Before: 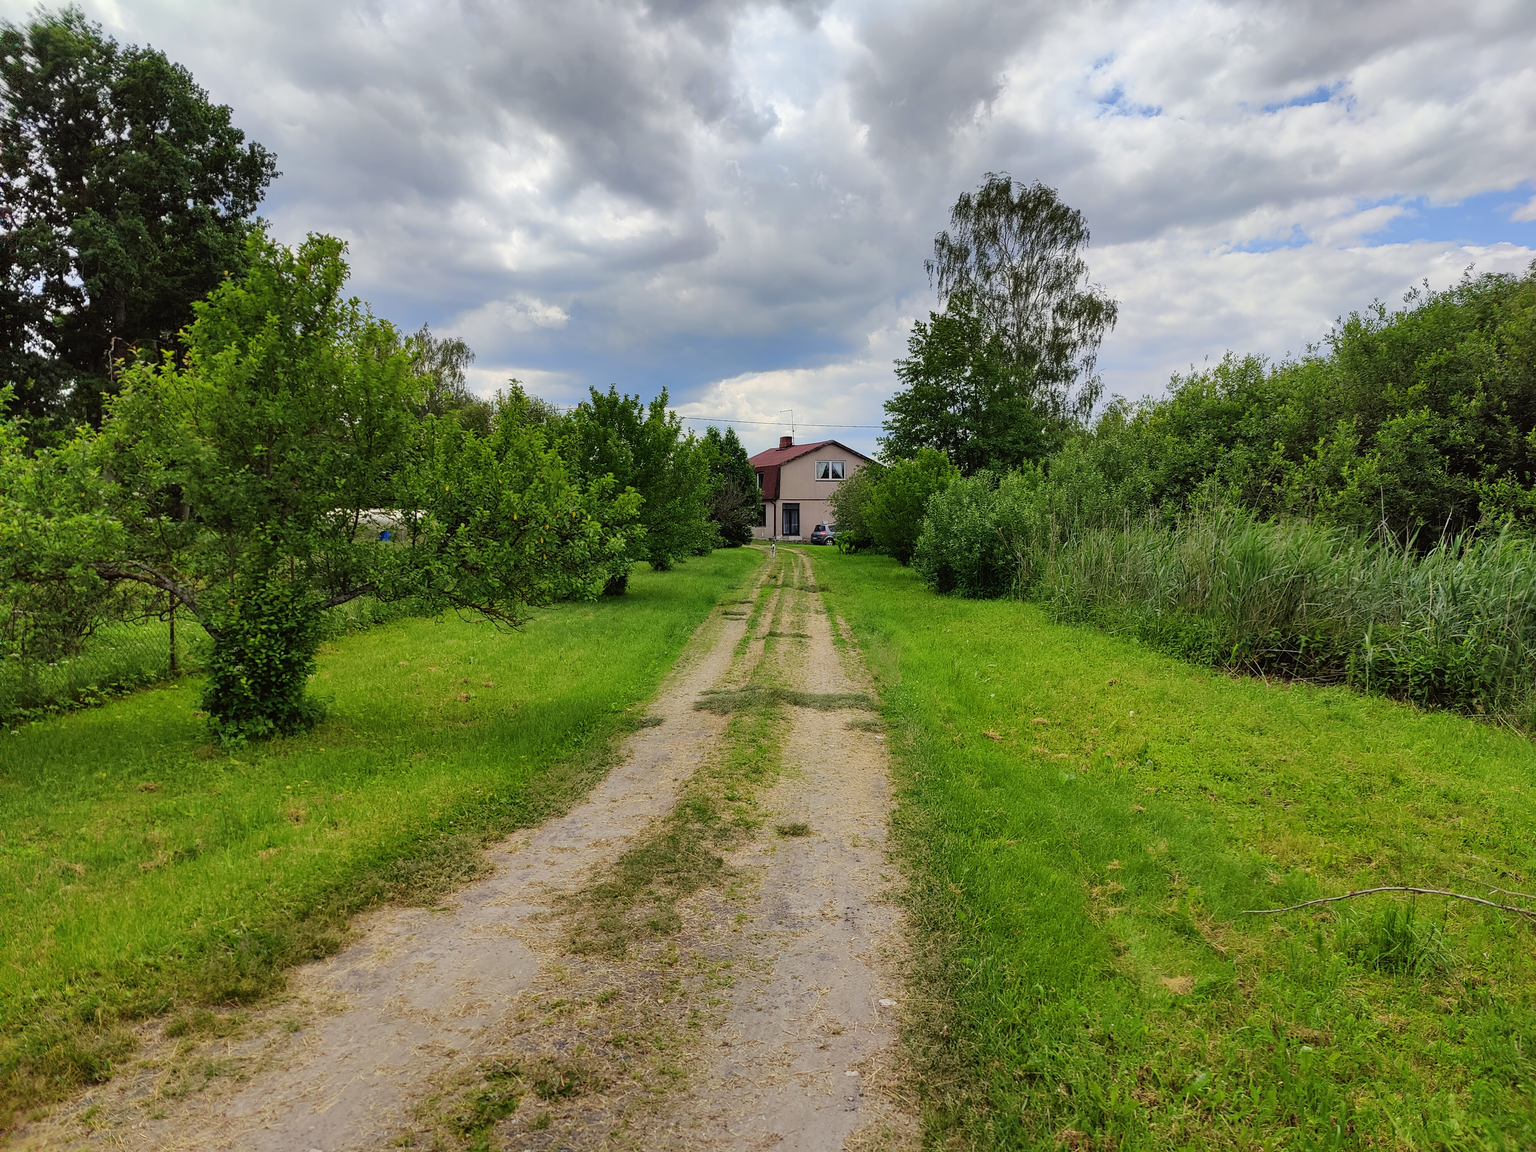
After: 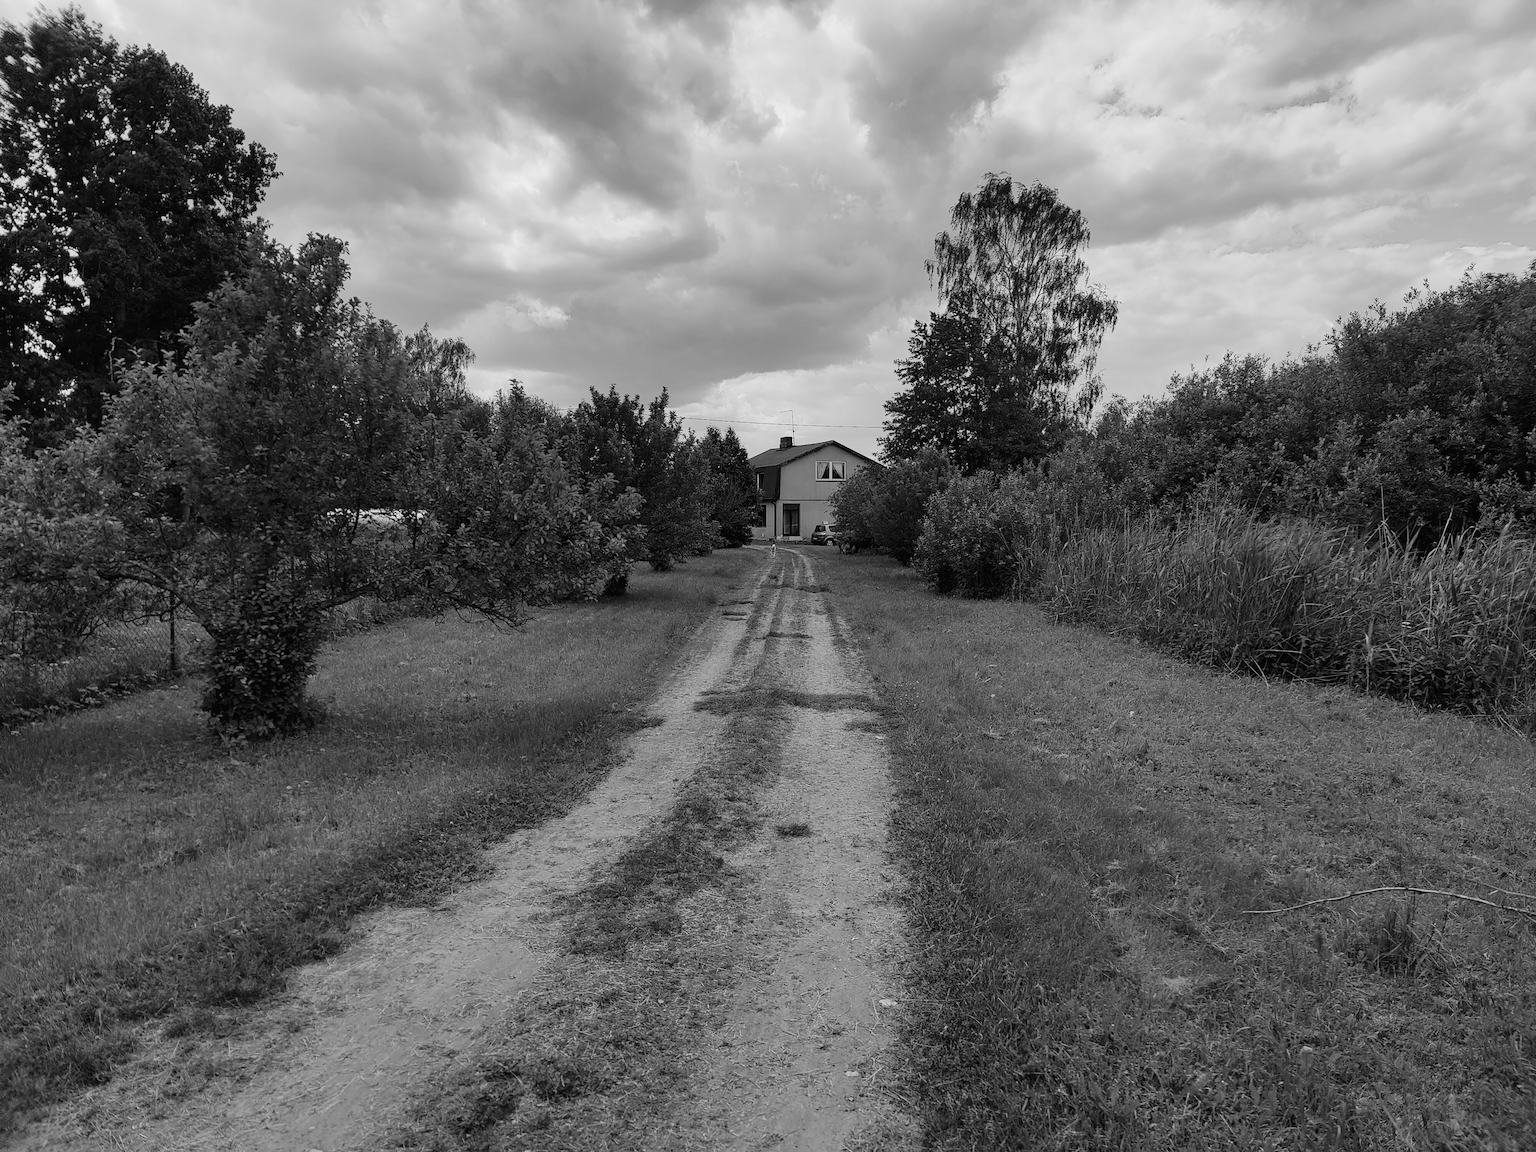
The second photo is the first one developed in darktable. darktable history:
tone curve: curves: ch0 [(0.016, 0.011) (0.204, 0.146) (0.515, 0.476) (0.78, 0.795) (1, 0.981)], color space Lab, linked channels, preserve colors none
color calibration "t3mujinpack channel mixer": output gray [0.21, 0.42, 0.37, 0], gray › normalize channels true, illuminant same as pipeline (D50), adaptation XYZ, x 0.346, y 0.359, gamut compression 0
